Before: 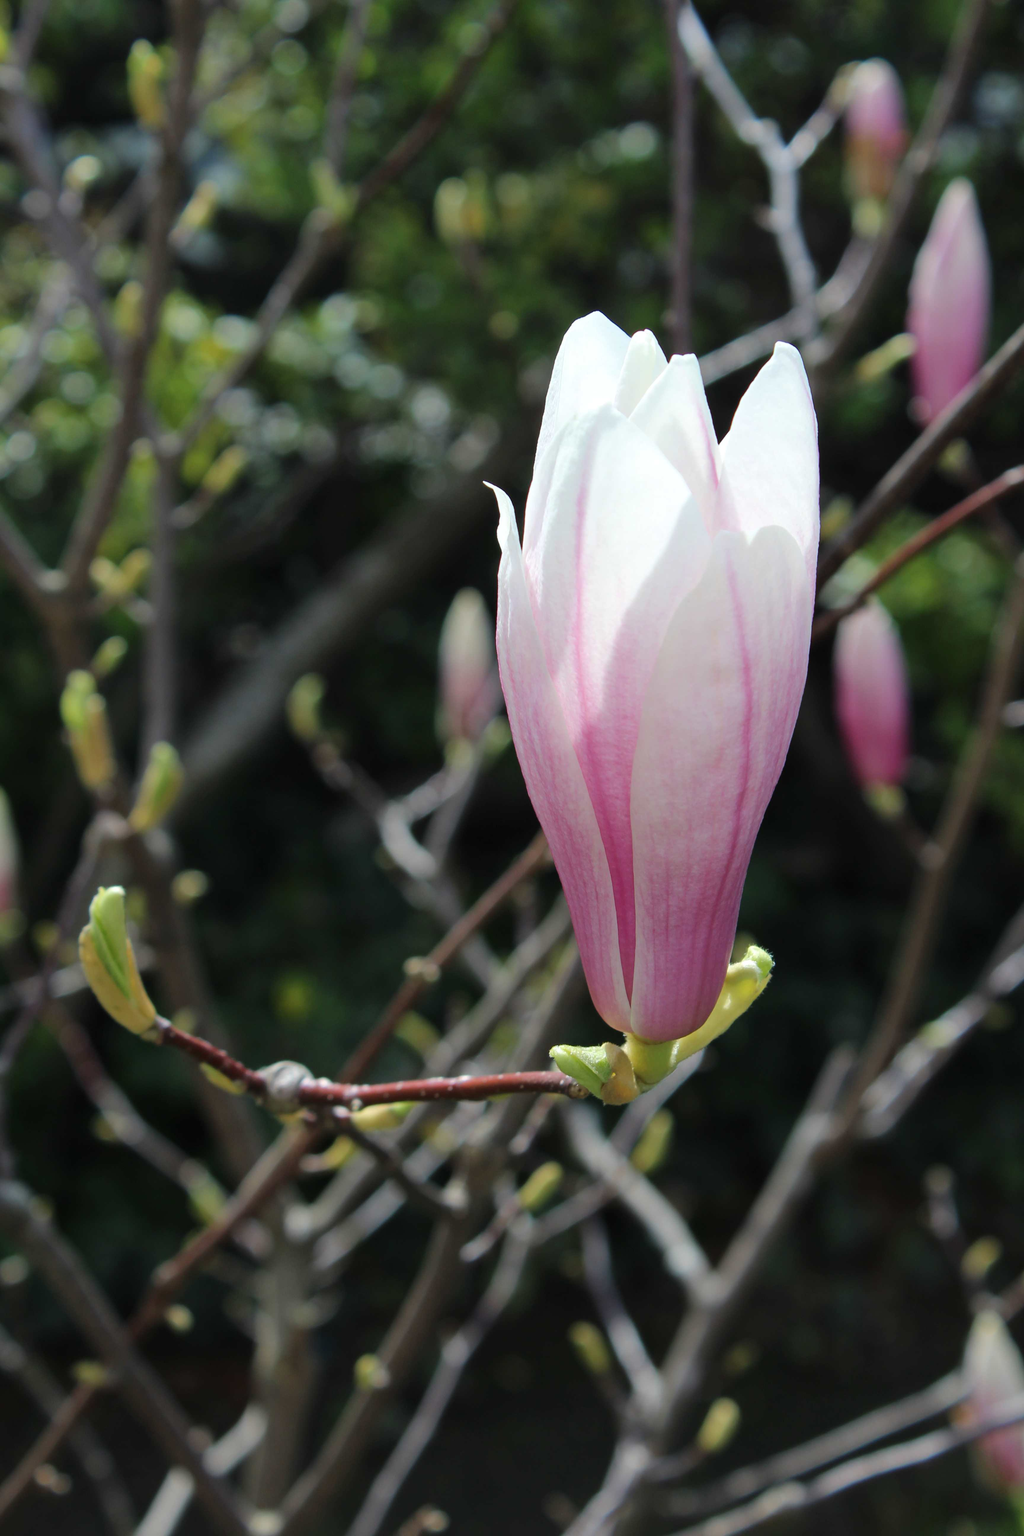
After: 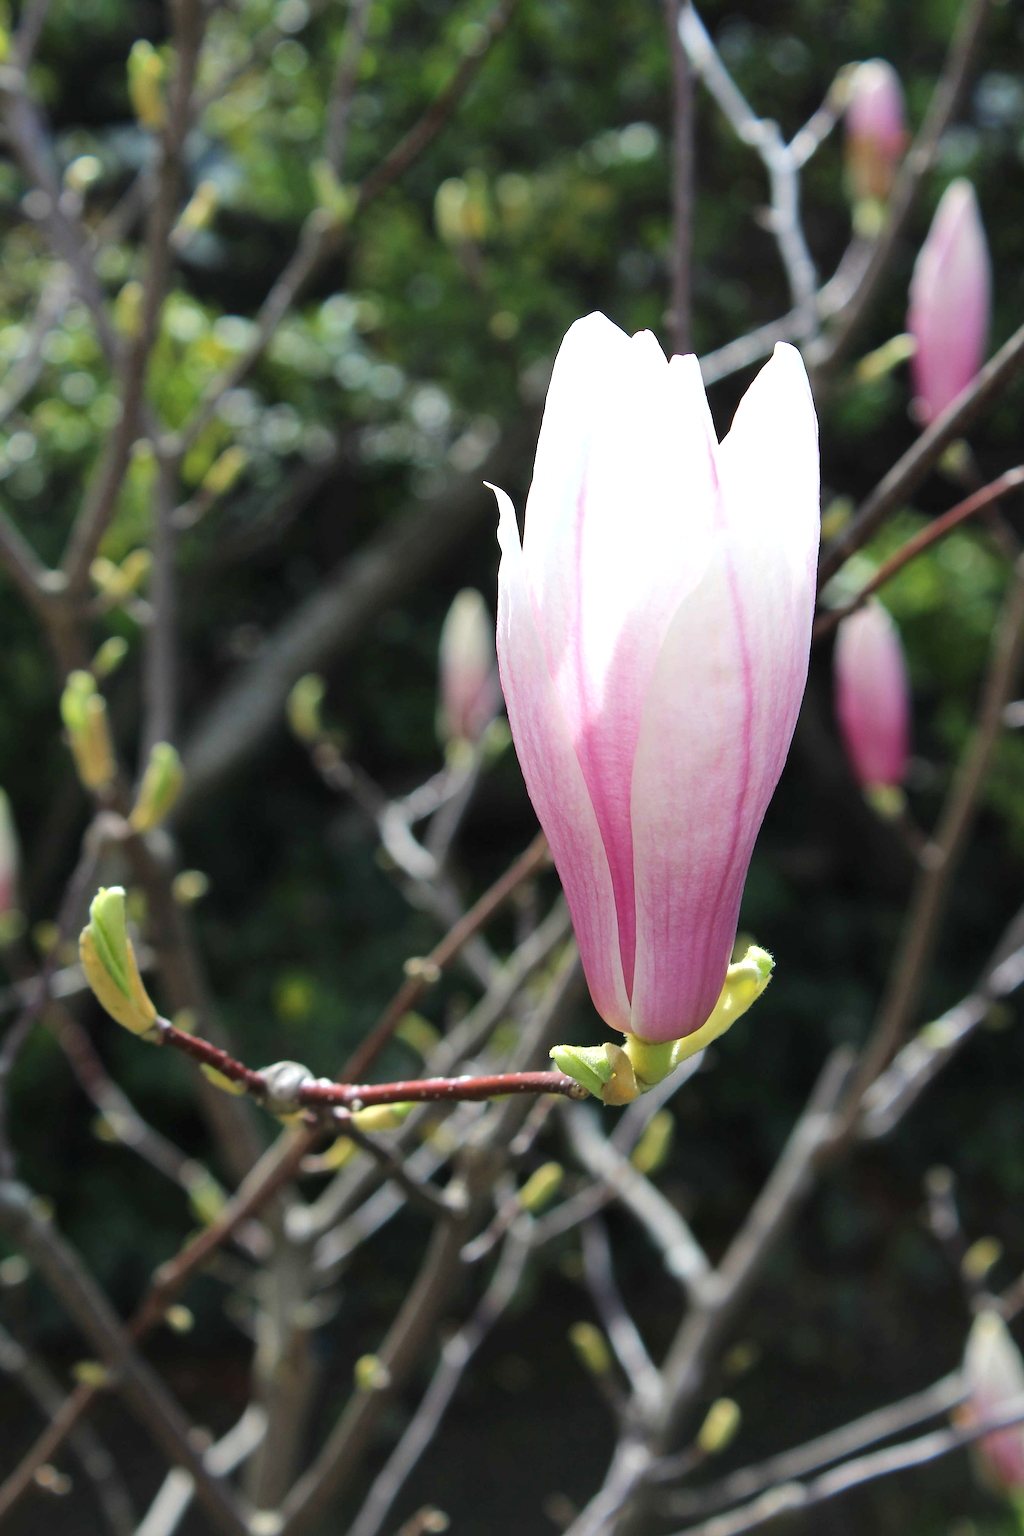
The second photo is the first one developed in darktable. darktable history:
exposure: exposure 0.57 EV, compensate exposure bias true, compensate highlight preservation false
sharpen: on, module defaults
